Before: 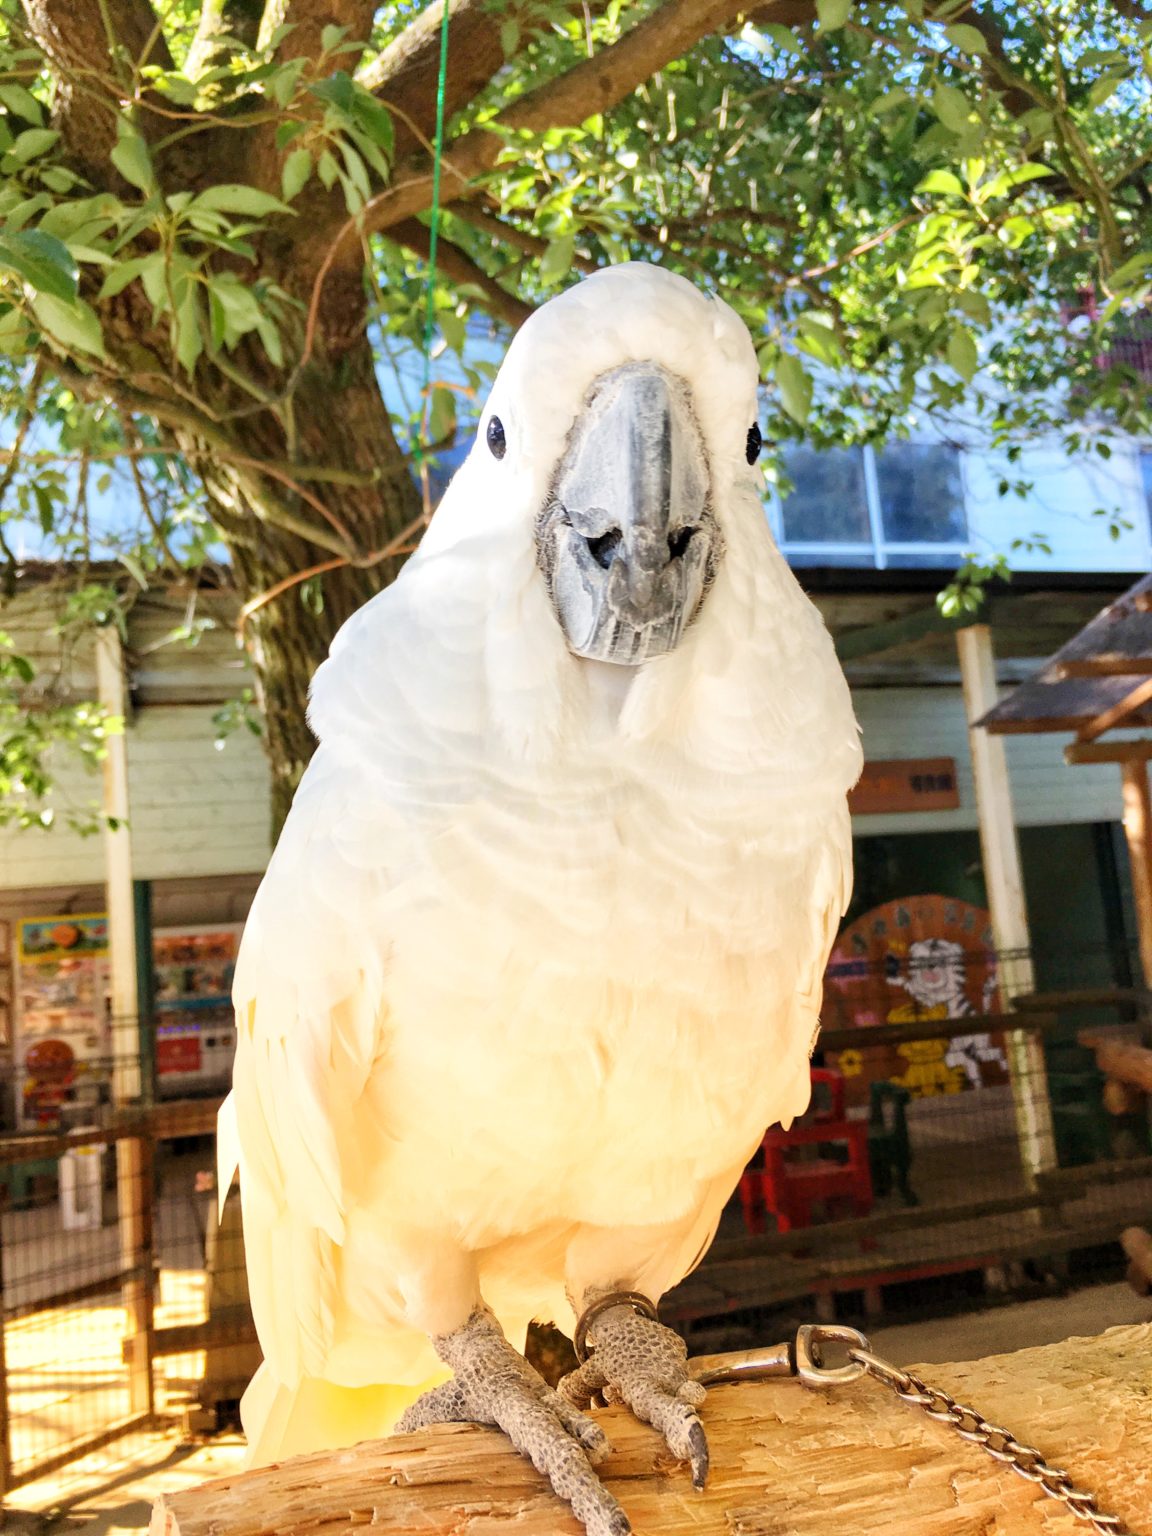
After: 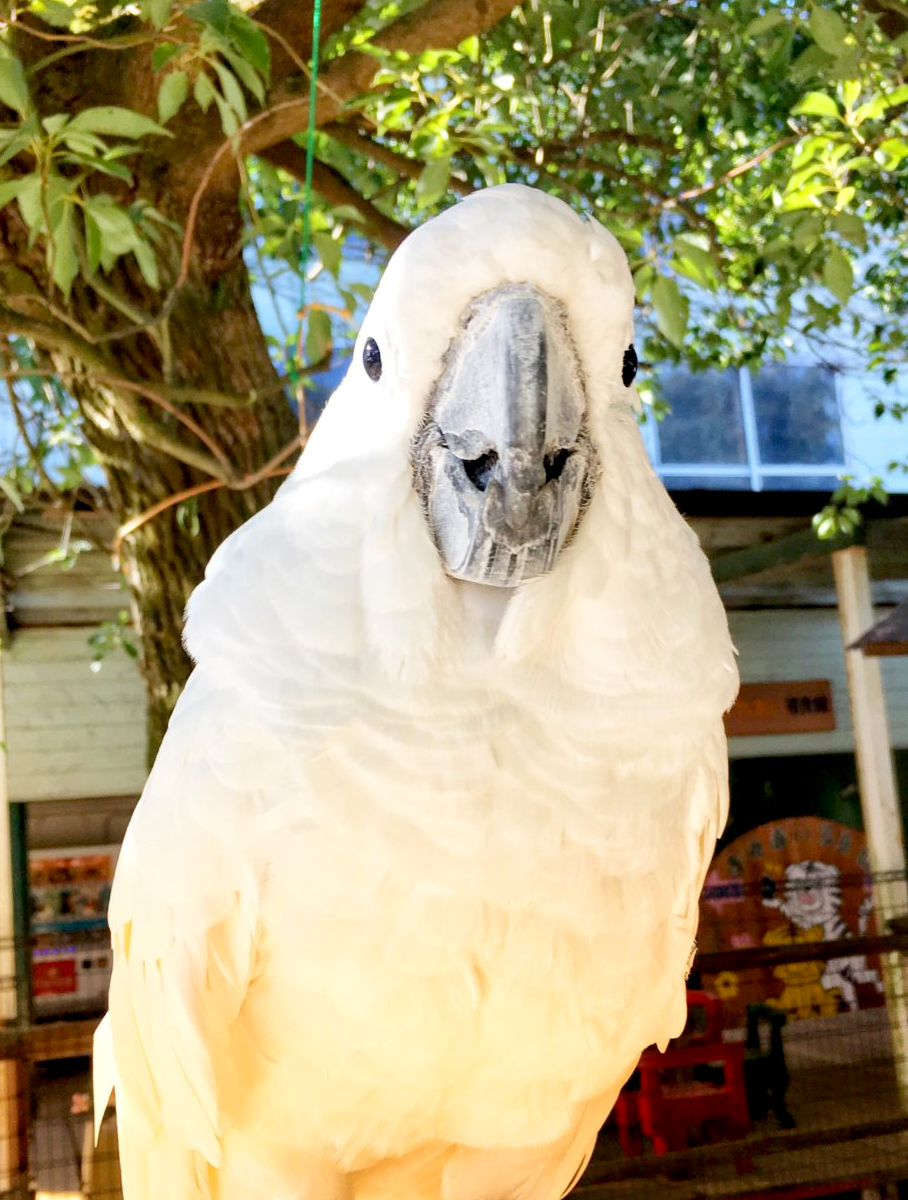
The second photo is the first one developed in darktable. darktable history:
crop and rotate: left 10.77%, top 5.1%, right 10.41%, bottom 16.76%
exposure: black level correction 0.01, exposure 0.014 EV, compensate highlight preservation false
